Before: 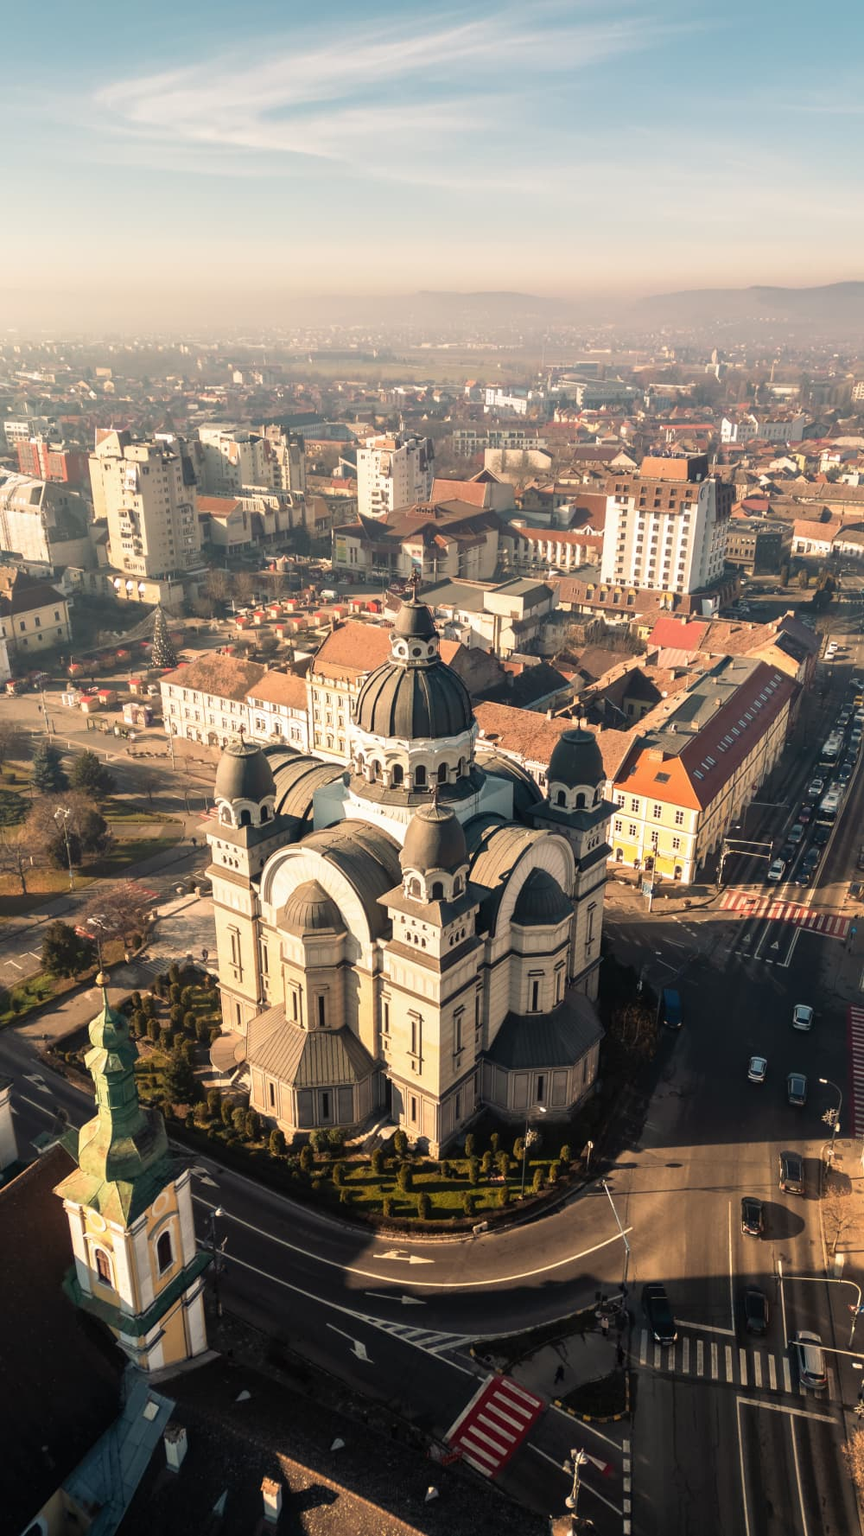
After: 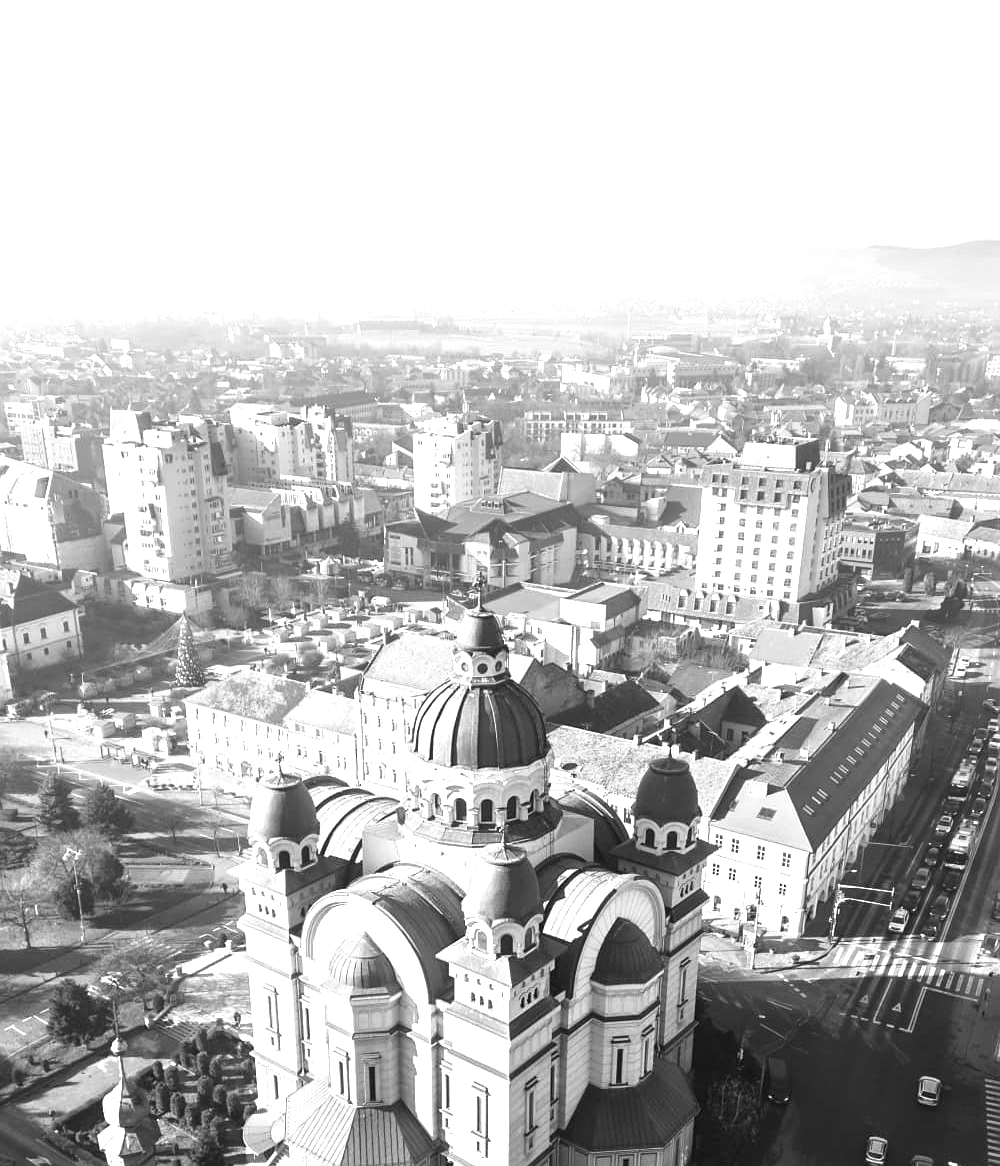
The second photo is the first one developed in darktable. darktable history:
sharpen: radius 1.272, amount 0.305, threshold 0
crop and rotate: top 4.848%, bottom 29.503%
exposure: black level correction 0, exposure 1.125 EV, compensate exposure bias true, compensate highlight preservation false
monochrome: on, module defaults
